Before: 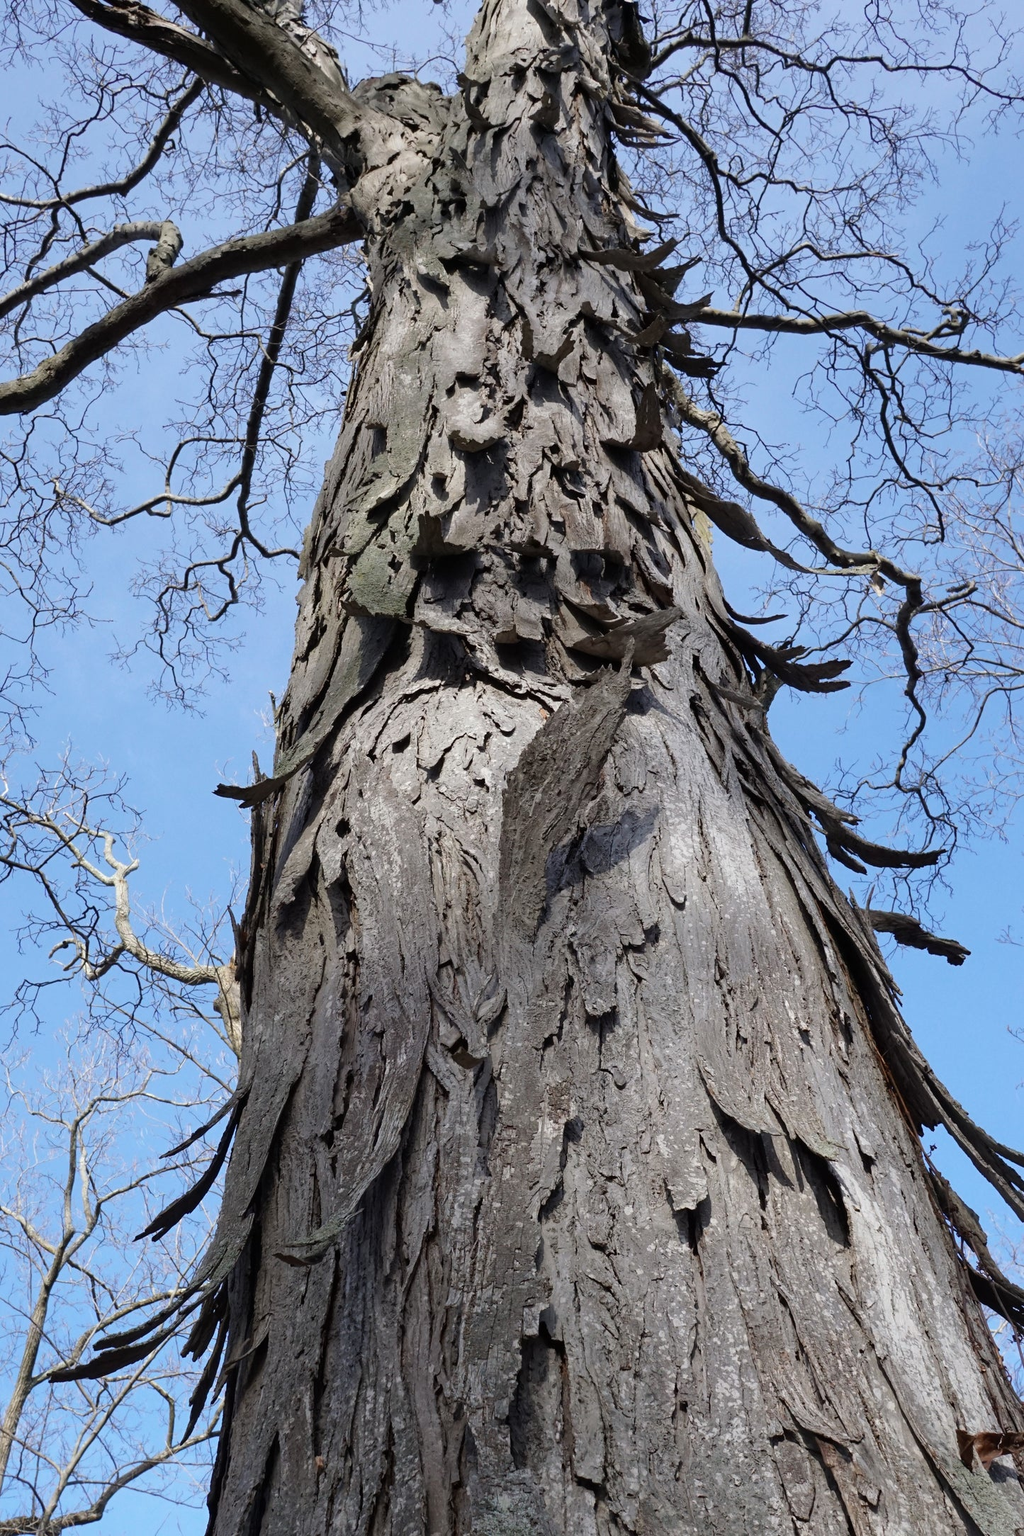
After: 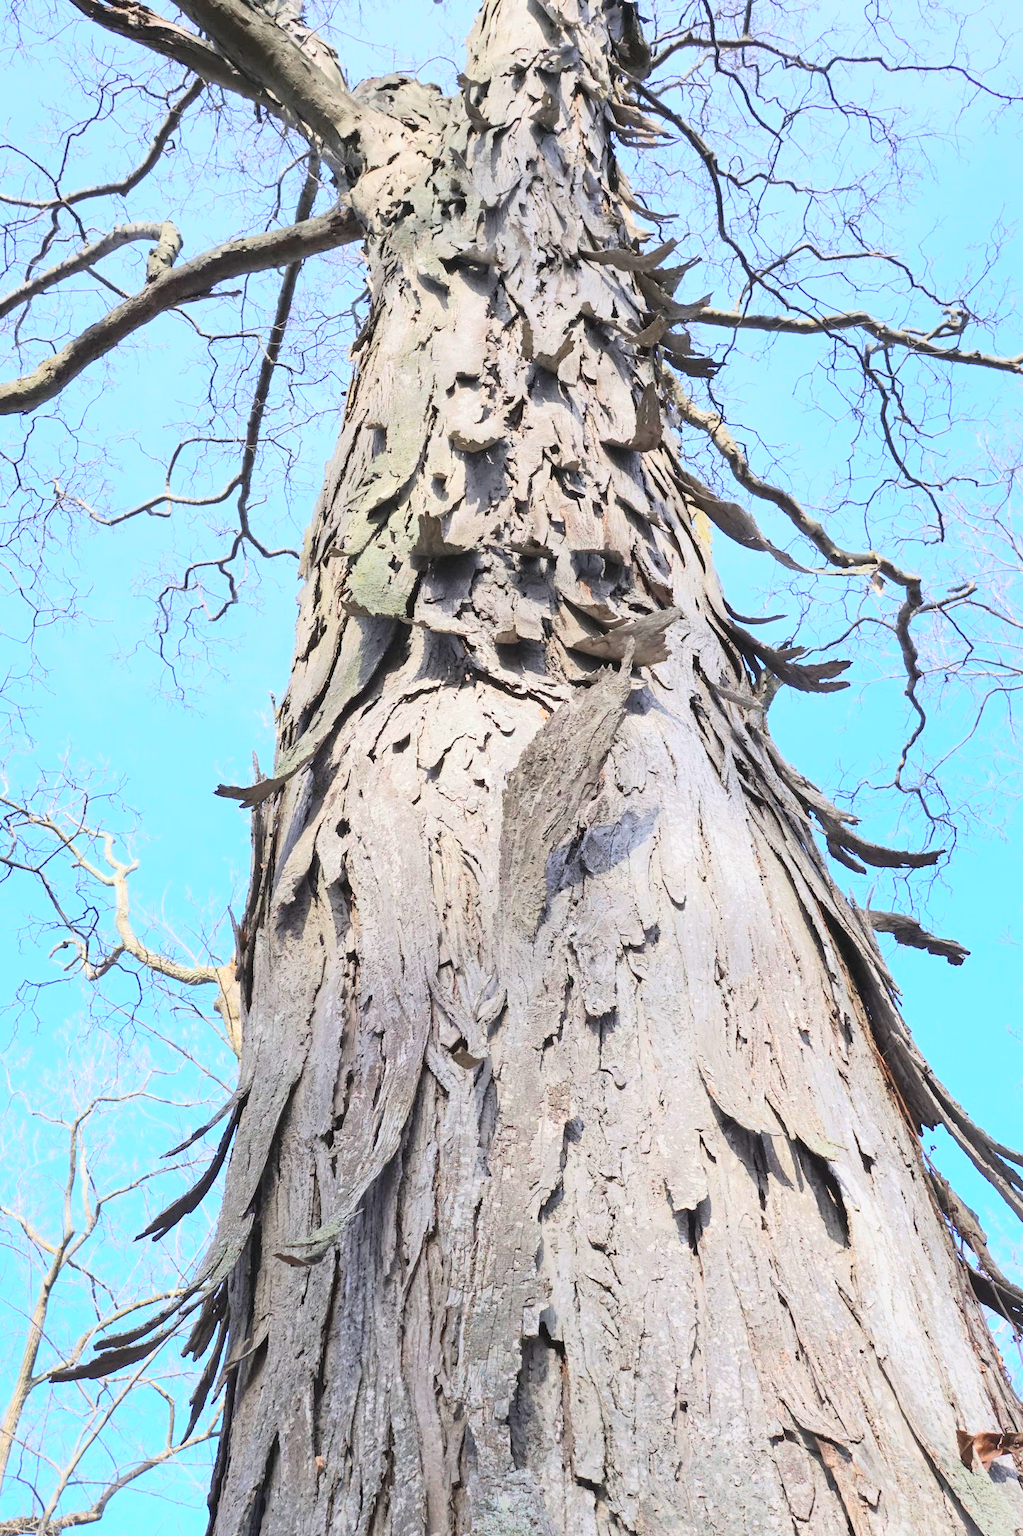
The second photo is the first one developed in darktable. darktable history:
exposure: black level correction 0, exposure 1.2 EV, compensate exposure bias true, compensate highlight preservation false
contrast brightness saturation: contrast 0.2, brightness 0.16, saturation 0.22
global tonemap: drago (0.7, 100)
